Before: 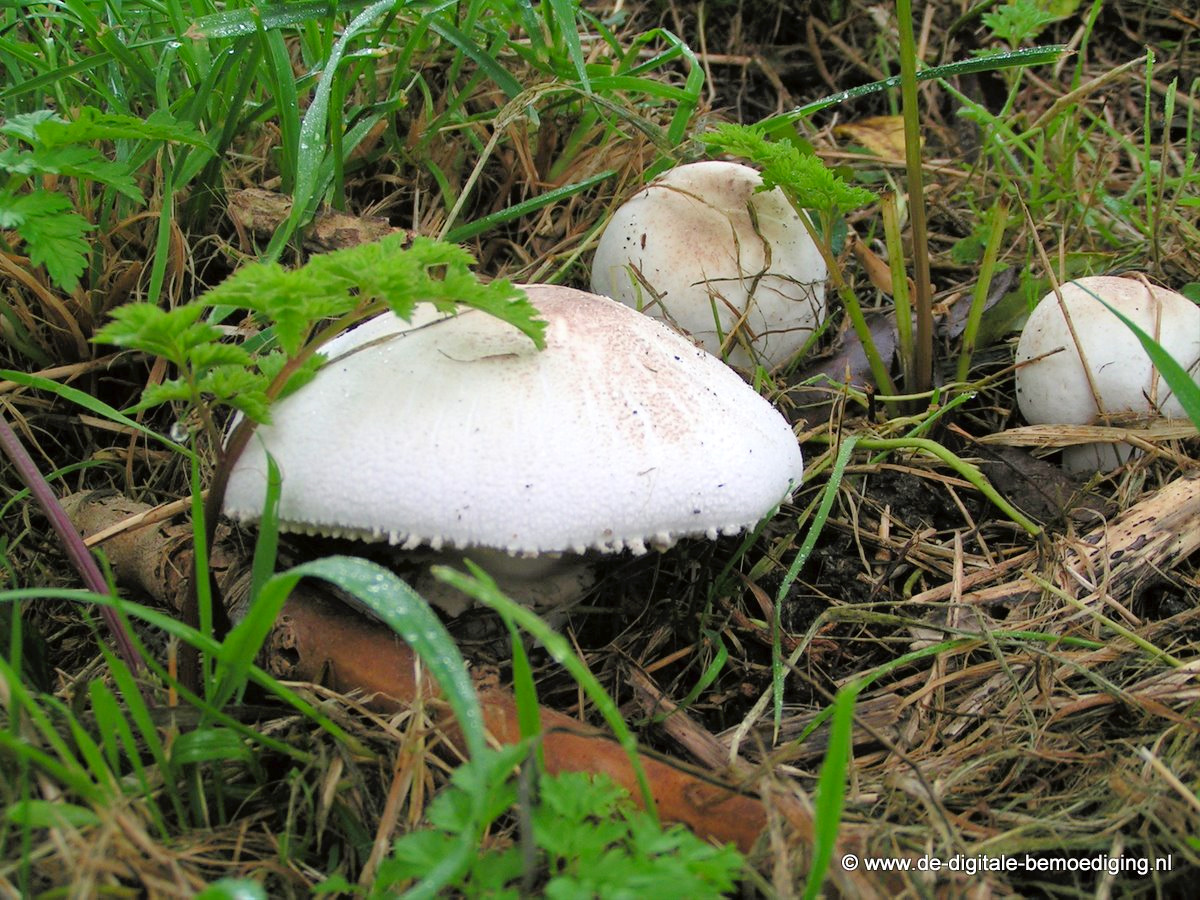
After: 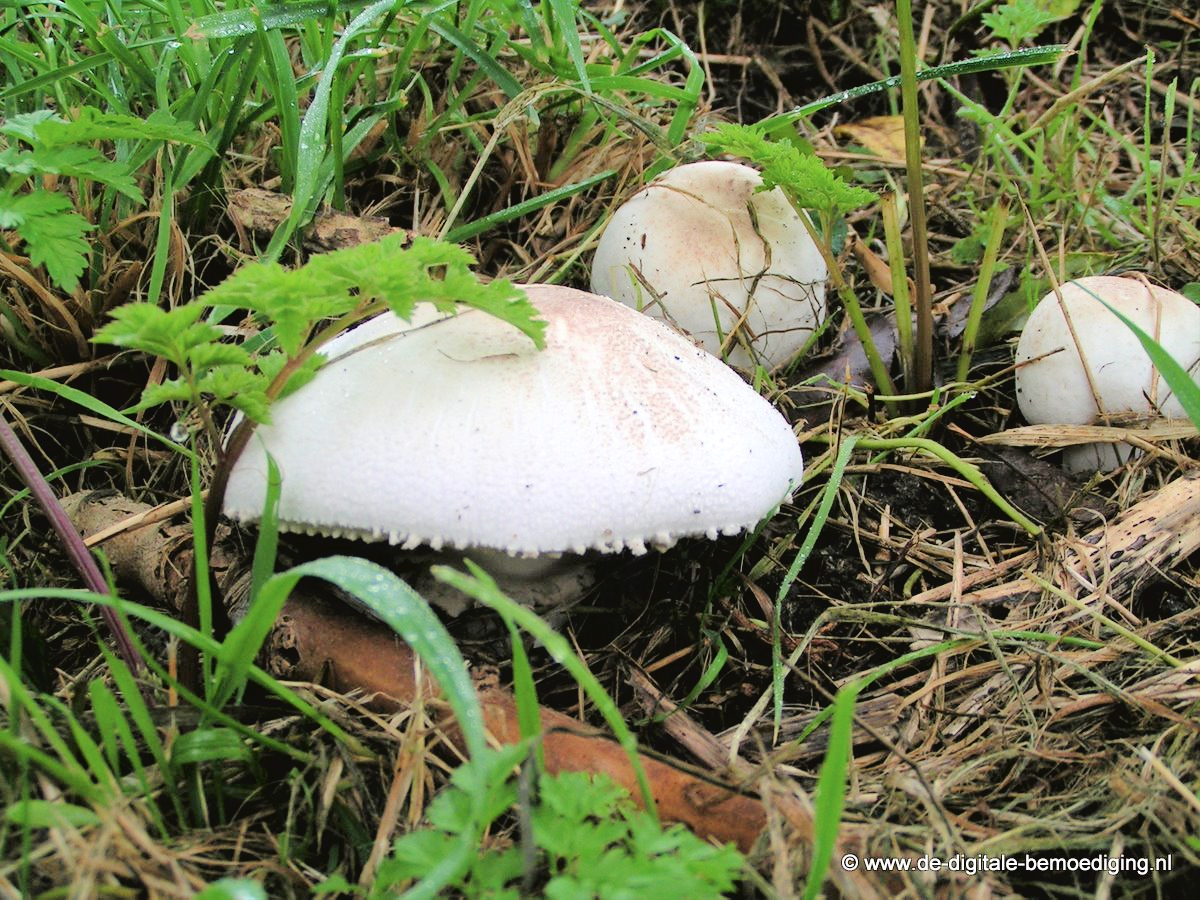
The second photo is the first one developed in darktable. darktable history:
tone curve: curves: ch0 [(0, 0) (0.003, 0.036) (0.011, 0.039) (0.025, 0.039) (0.044, 0.043) (0.069, 0.05) (0.1, 0.072) (0.136, 0.102) (0.177, 0.144) (0.224, 0.204) (0.277, 0.288) (0.335, 0.384) (0.399, 0.477) (0.468, 0.575) (0.543, 0.652) (0.623, 0.724) (0.709, 0.785) (0.801, 0.851) (0.898, 0.915) (1, 1)], color space Lab, independent channels, preserve colors none
